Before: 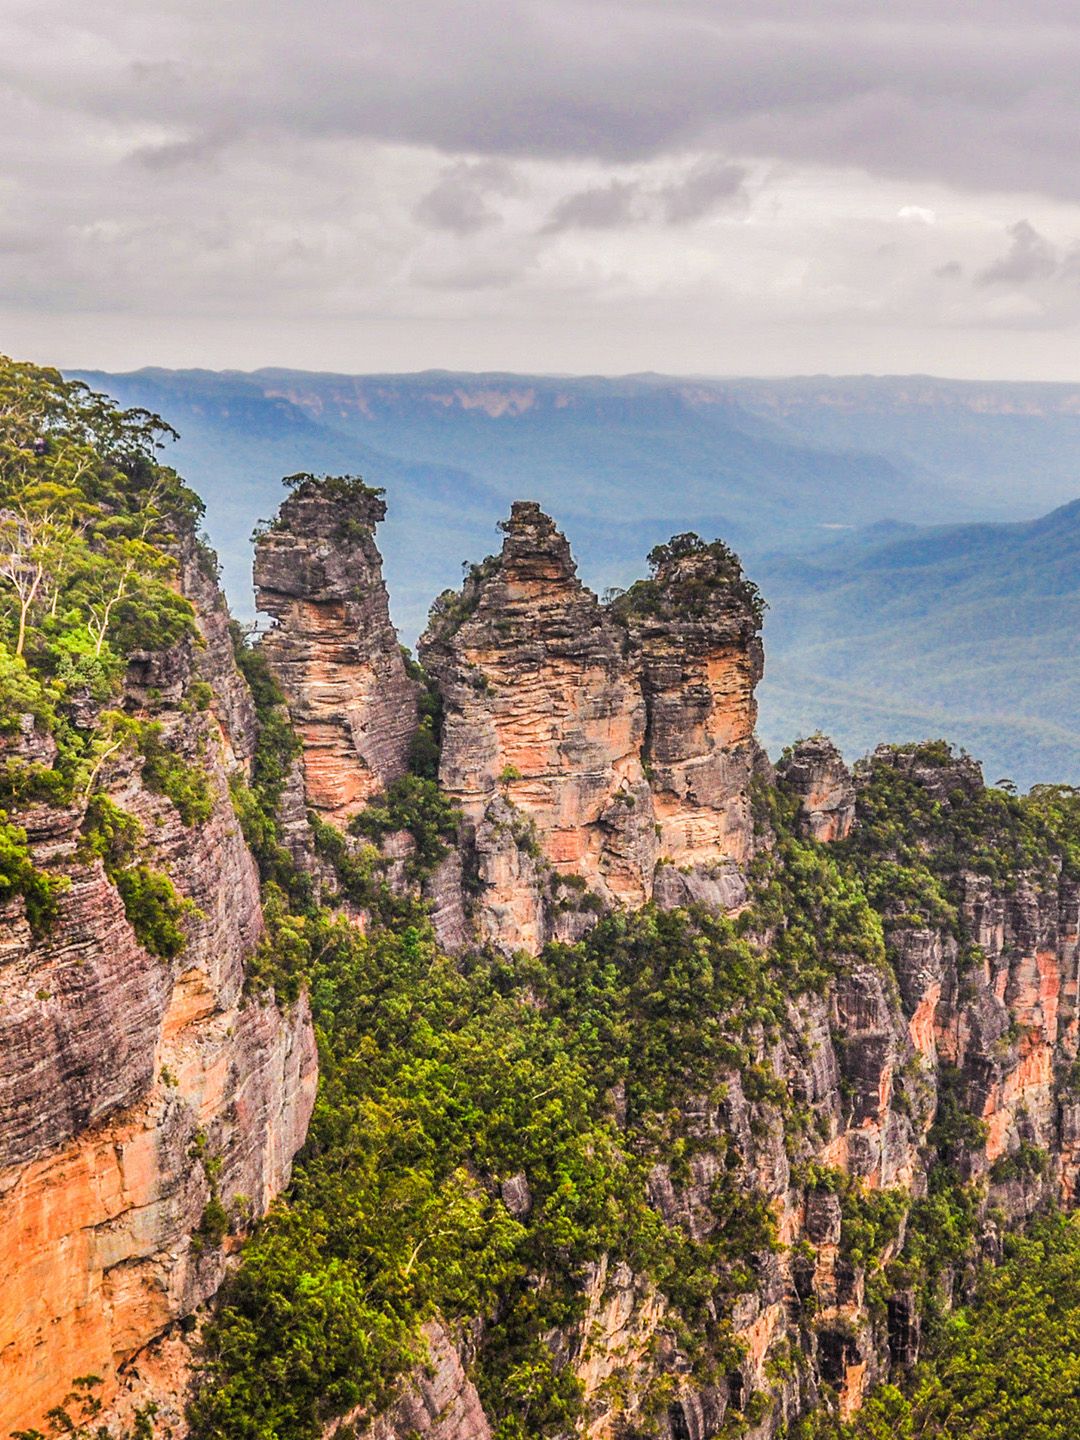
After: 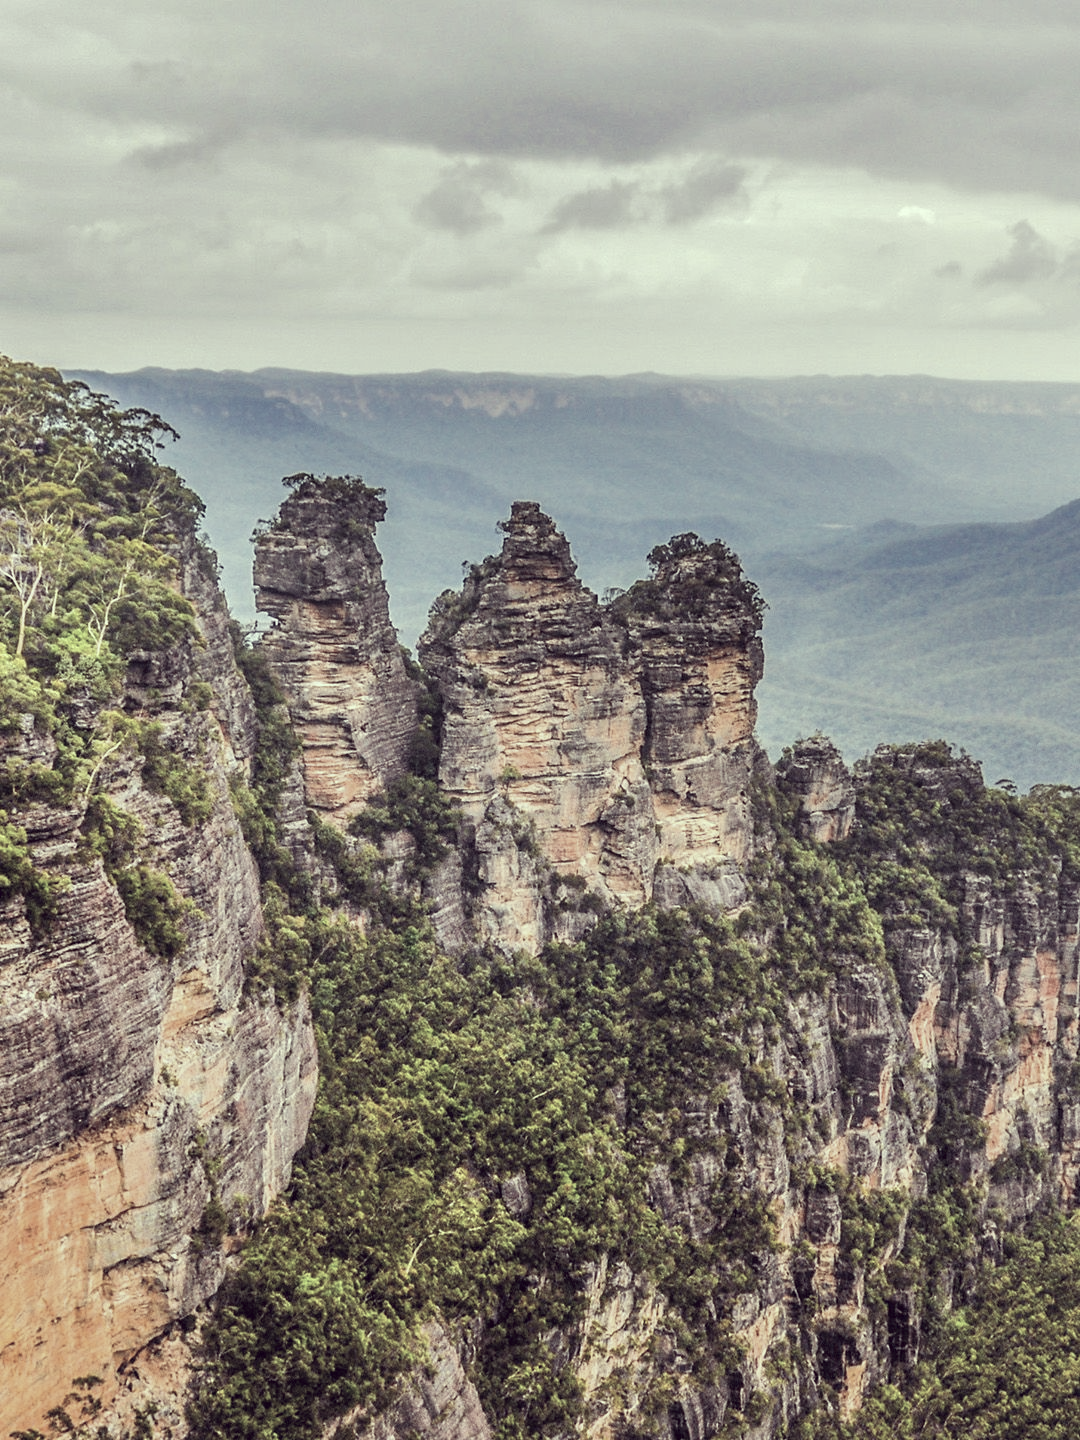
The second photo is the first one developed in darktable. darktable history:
color correction: highlights a* -20.17, highlights b* 20.27, shadows a* 20.03, shadows b* -20.46, saturation 0.43
contrast brightness saturation: saturation -0.05
